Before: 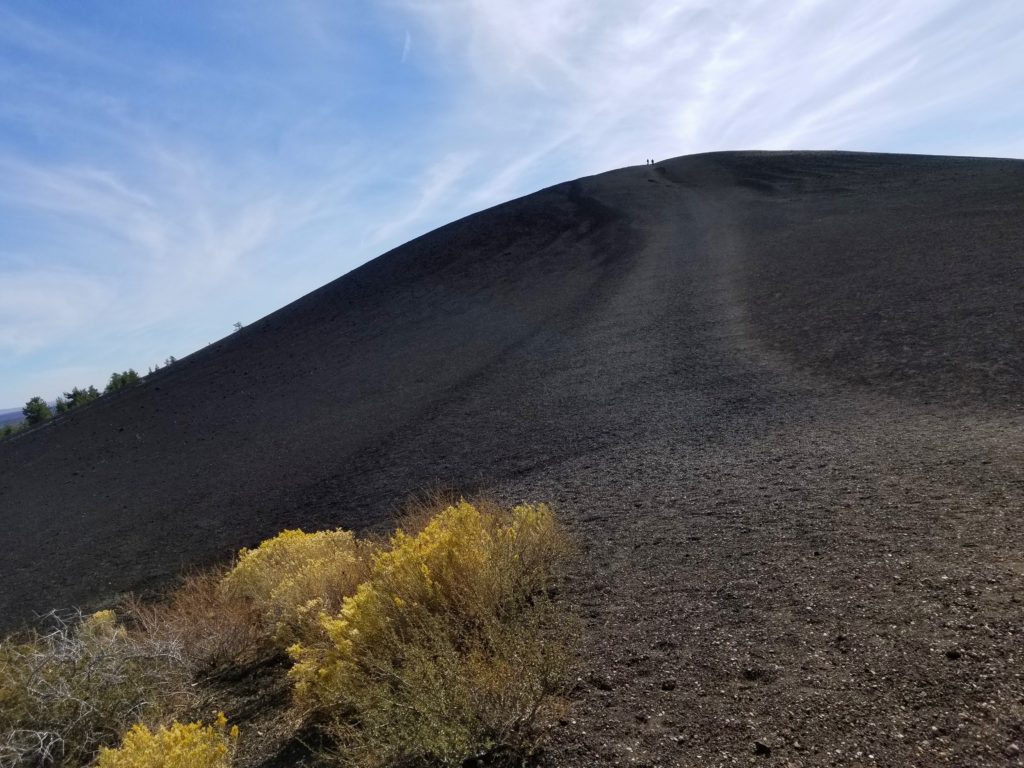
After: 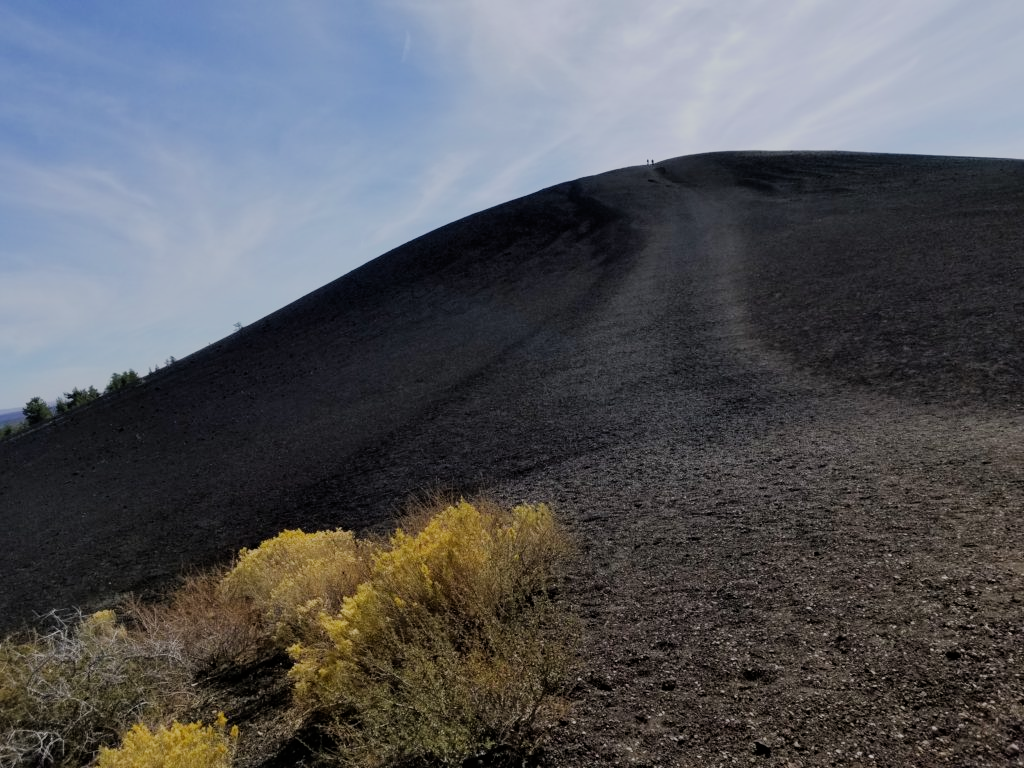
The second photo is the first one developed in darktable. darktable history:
filmic rgb: black relative exposure -6.91 EV, white relative exposure 5.66 EV, hardness 2.84
